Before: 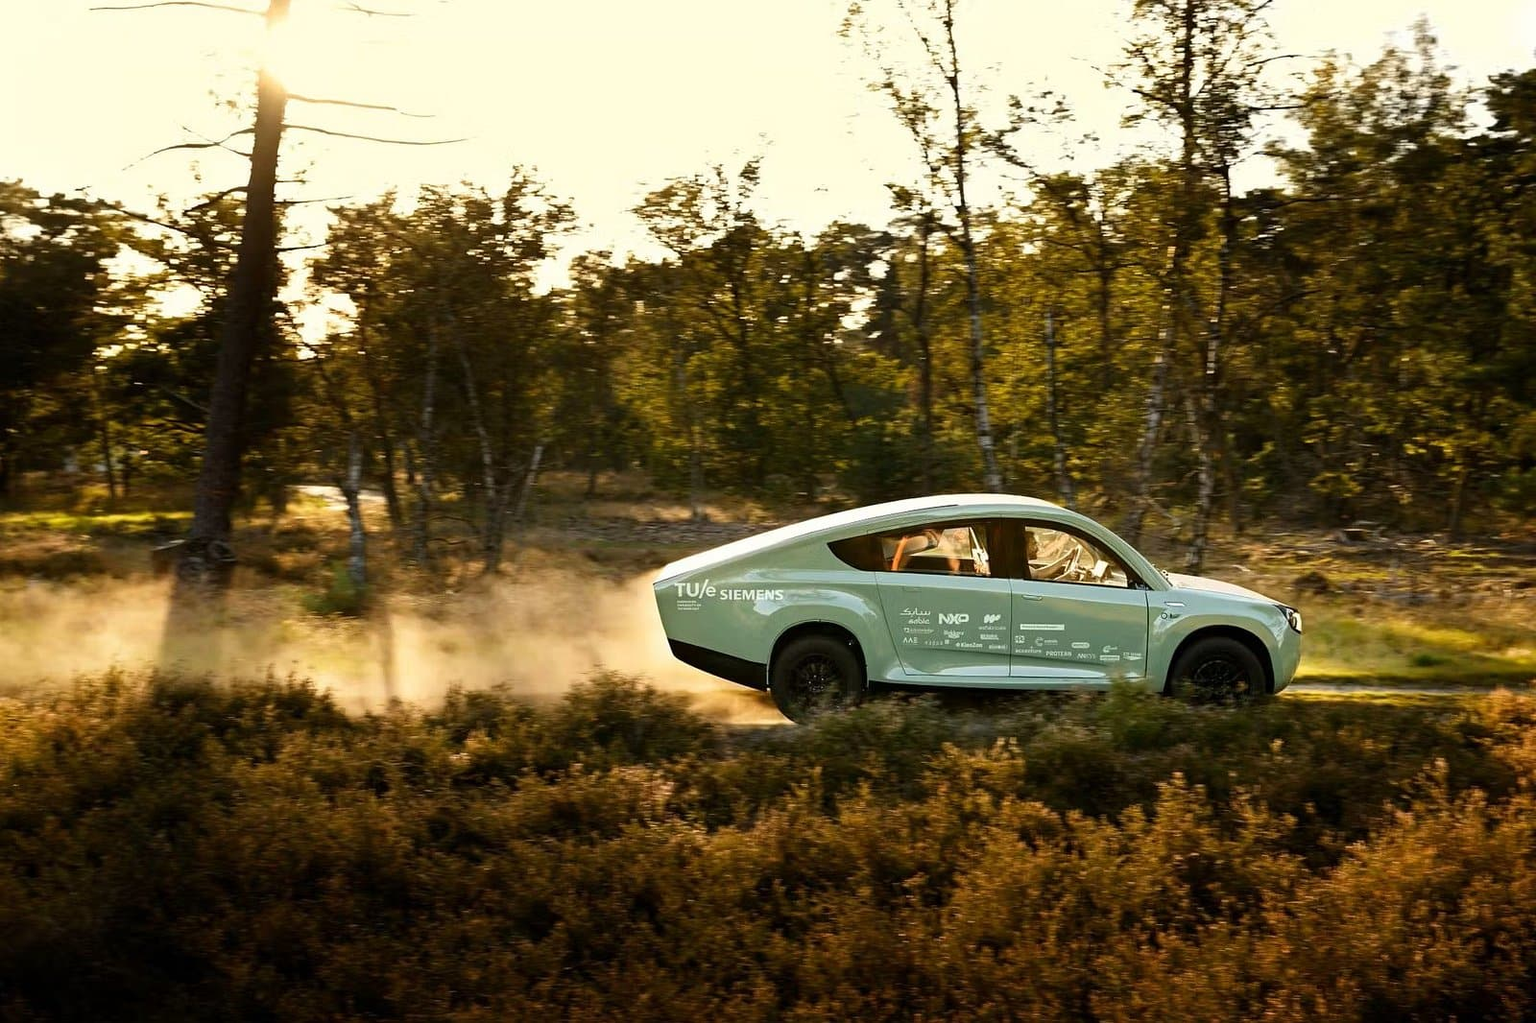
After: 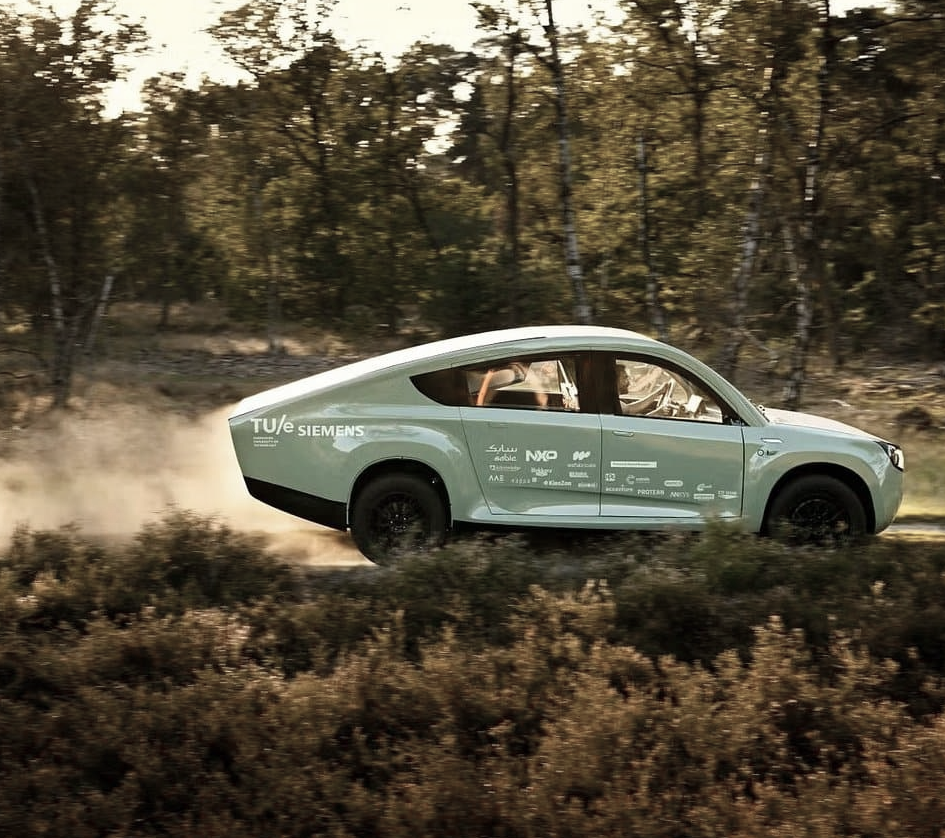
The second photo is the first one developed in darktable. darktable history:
color zones: curves: ch0 [(0, 0.559) (0.153, 0.551) (0.229, 0.5) (0.429, 0.5) (0.571, 0.5) (0.714, 0.5) (0.857, 0.5) (1, 0.559)]; ch1 [(0, 0.417) (0.112, 0.336) (0.213, 0.26) (0.429, 0.34) (0.571, 0.35) (0.683, 0.331) (0.857, 0.344) (1, 0.417)]
crop and rotate: left 28.256%, top 17.734%, right 12.656%, bottom 3.573%
